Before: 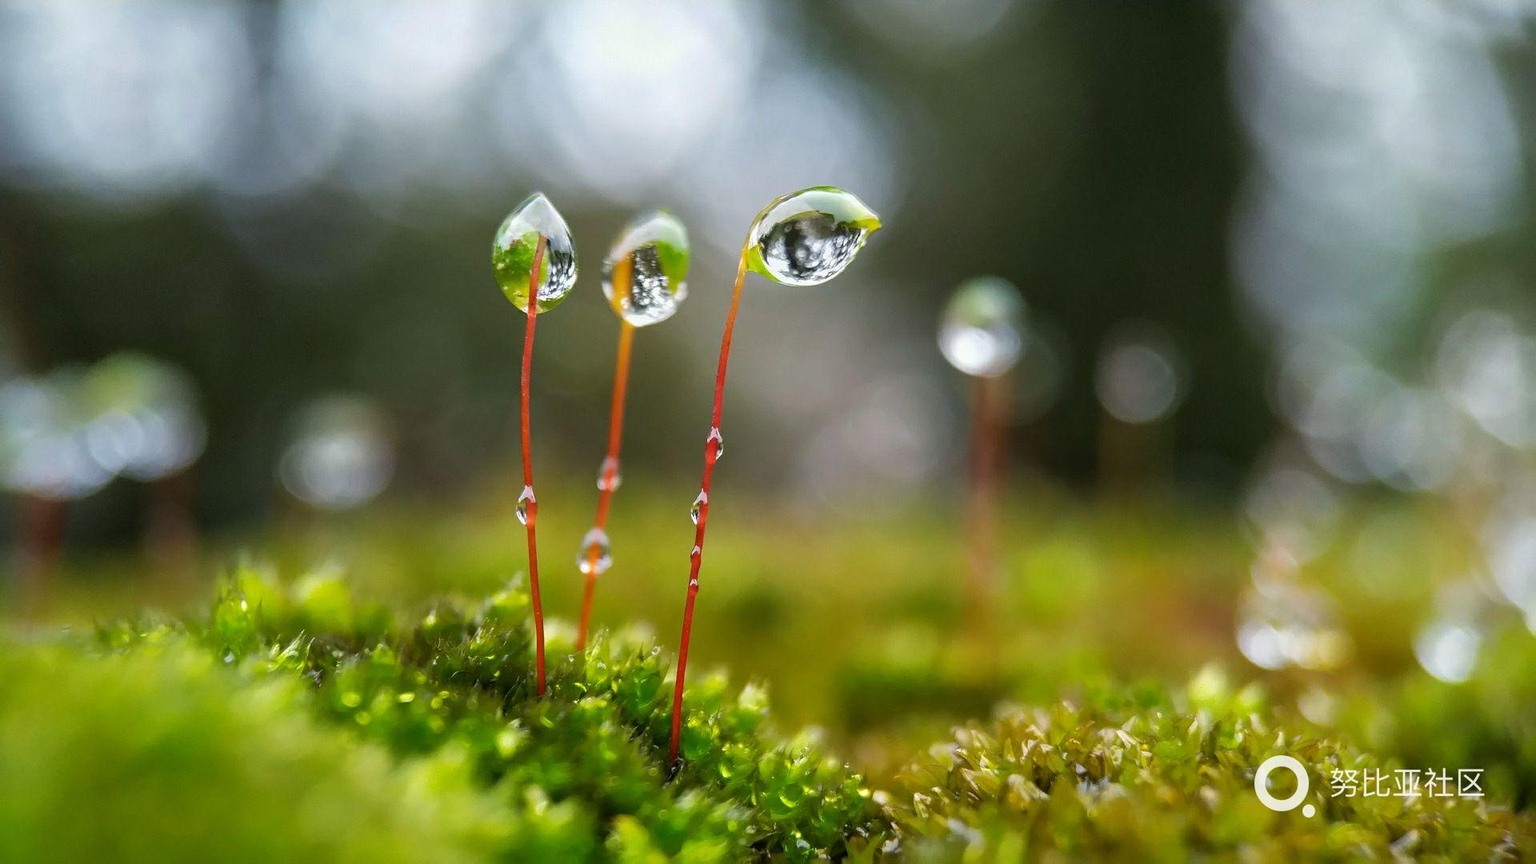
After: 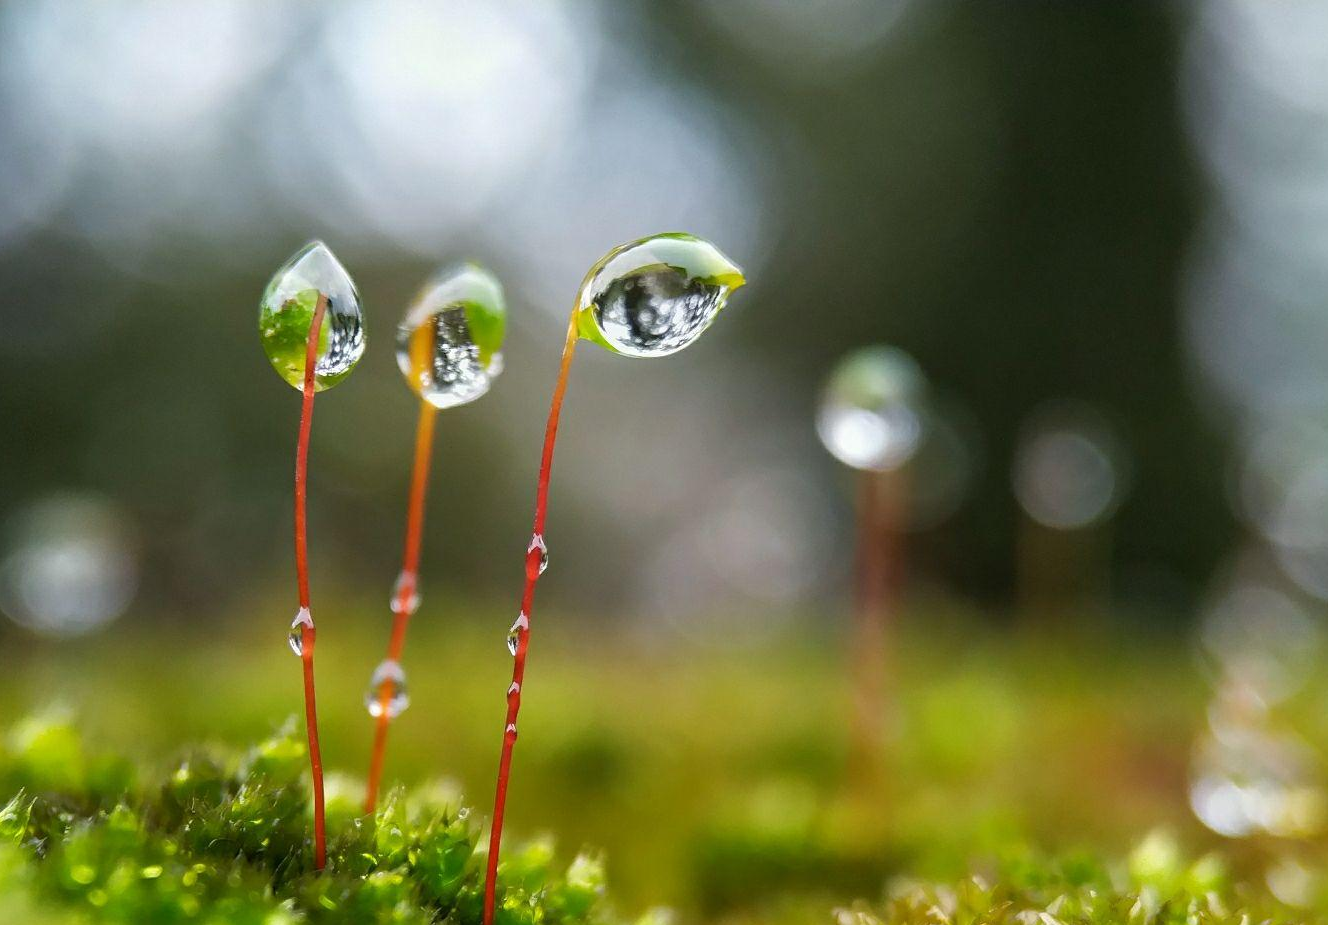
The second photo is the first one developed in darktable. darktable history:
crop: left 18.56%, right 12.08%, bottom 14.329%
